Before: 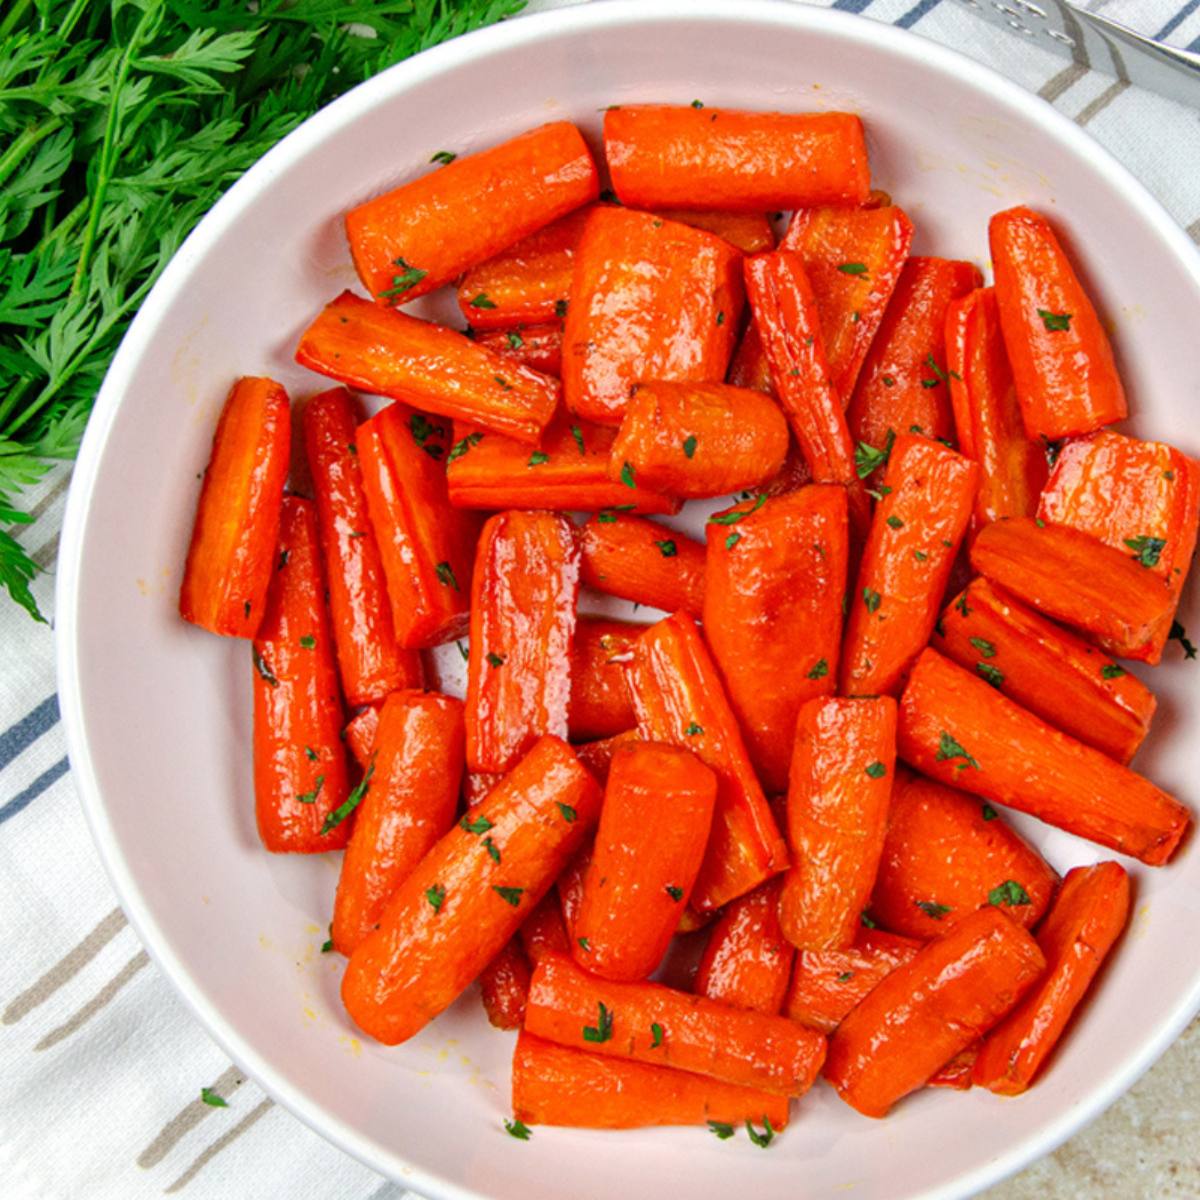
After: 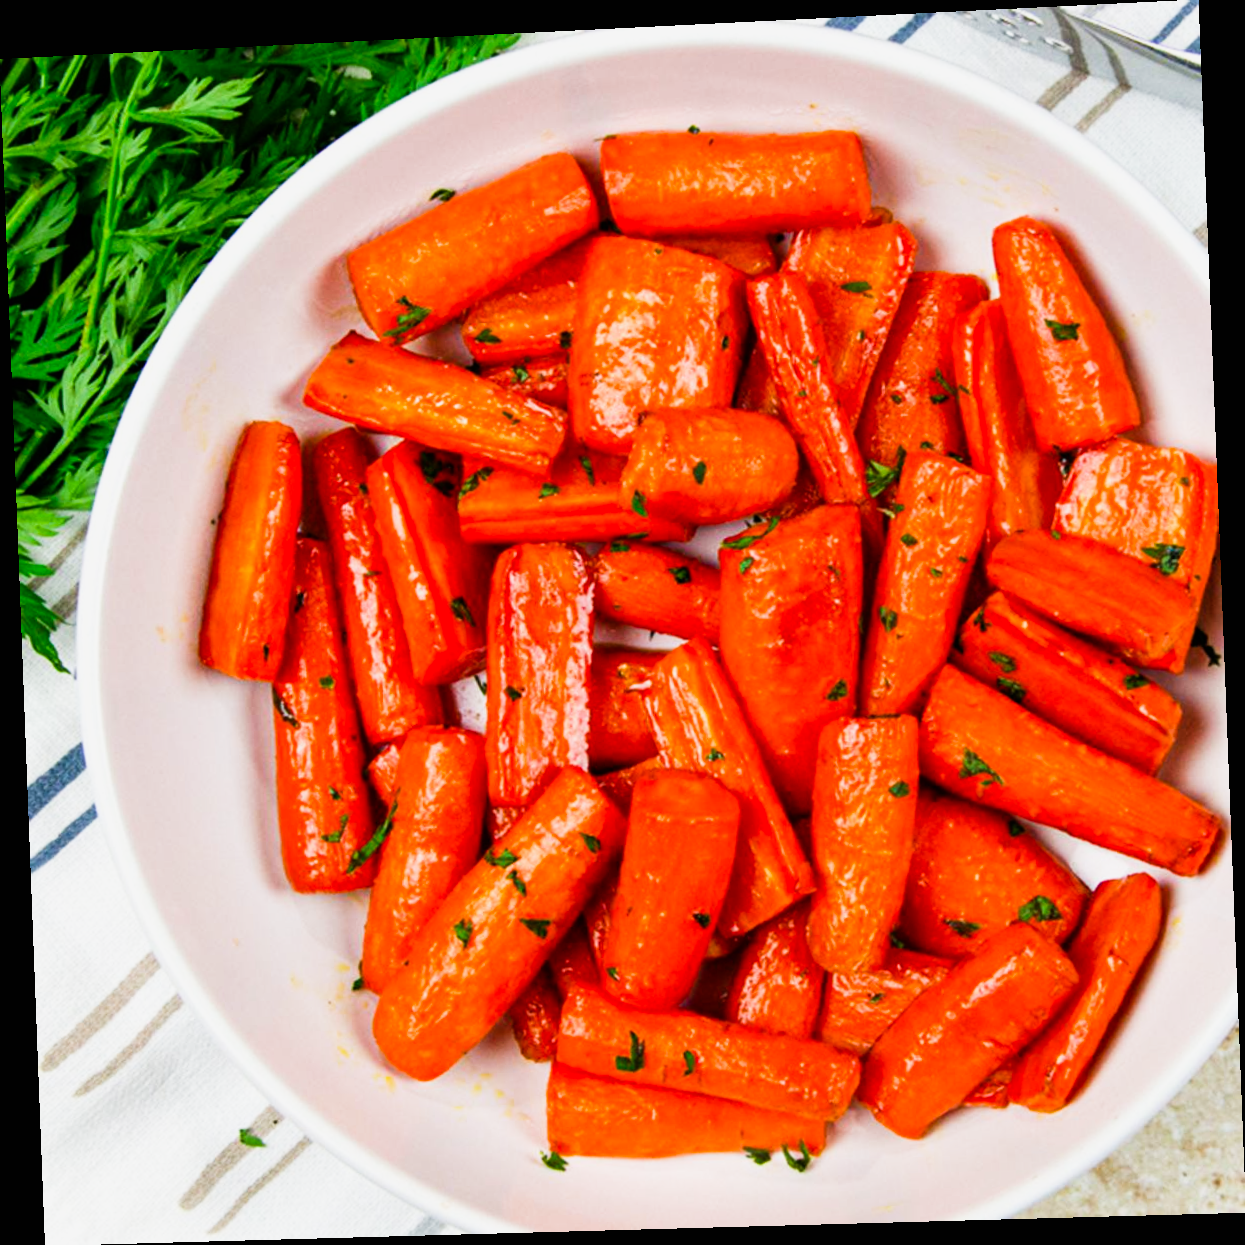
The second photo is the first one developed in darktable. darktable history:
rotate and perspective: rotation -2.22°, lens shift (horizontal) -0.022, automatic cropping off
sigmoid: contrast 1.86, skew 0.35
